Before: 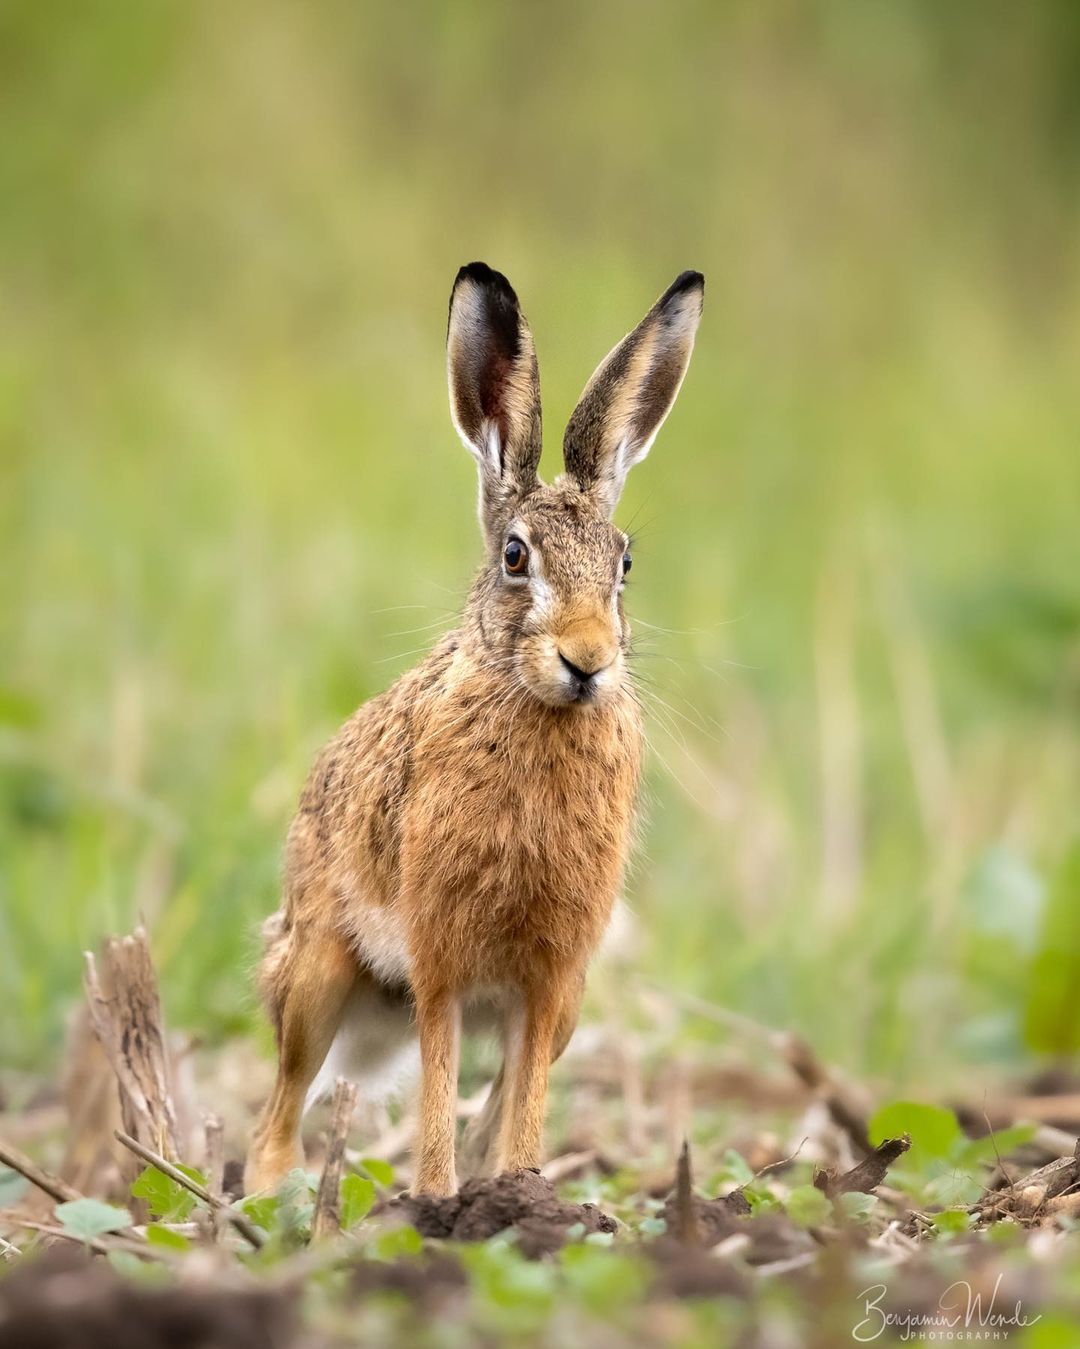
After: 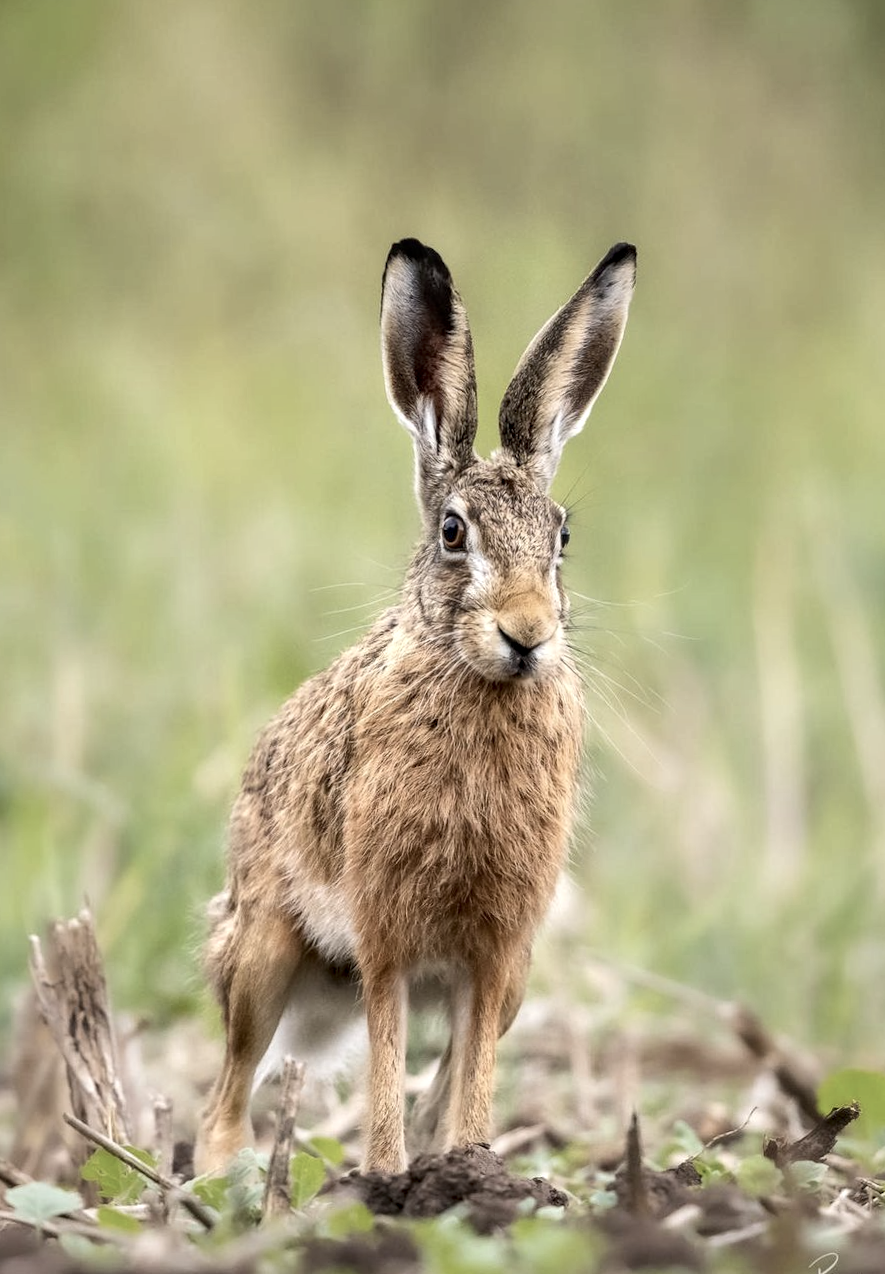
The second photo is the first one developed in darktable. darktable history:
contrast brightness saturation: contrast 0.104, saturation -0.354
local contrast: detail 130%
crop and rotate: angle 1.11°, left 4.518%, top 0.716%, right 11.536%, bottom 2.518%
